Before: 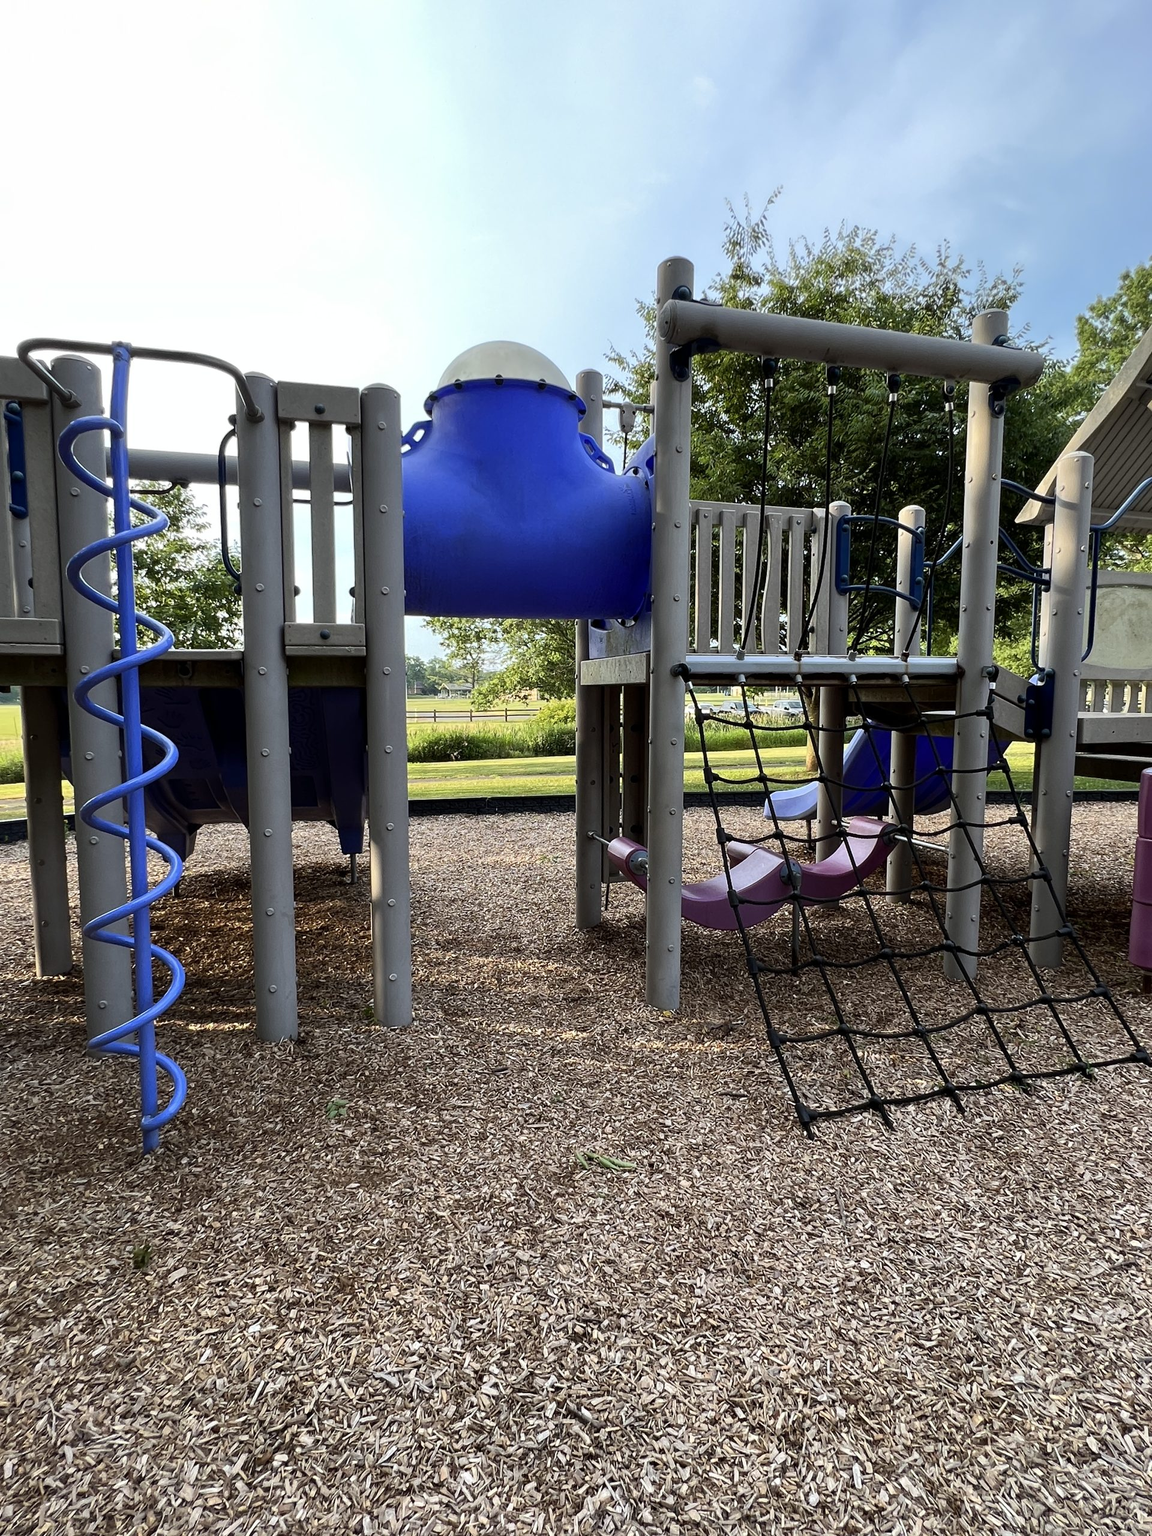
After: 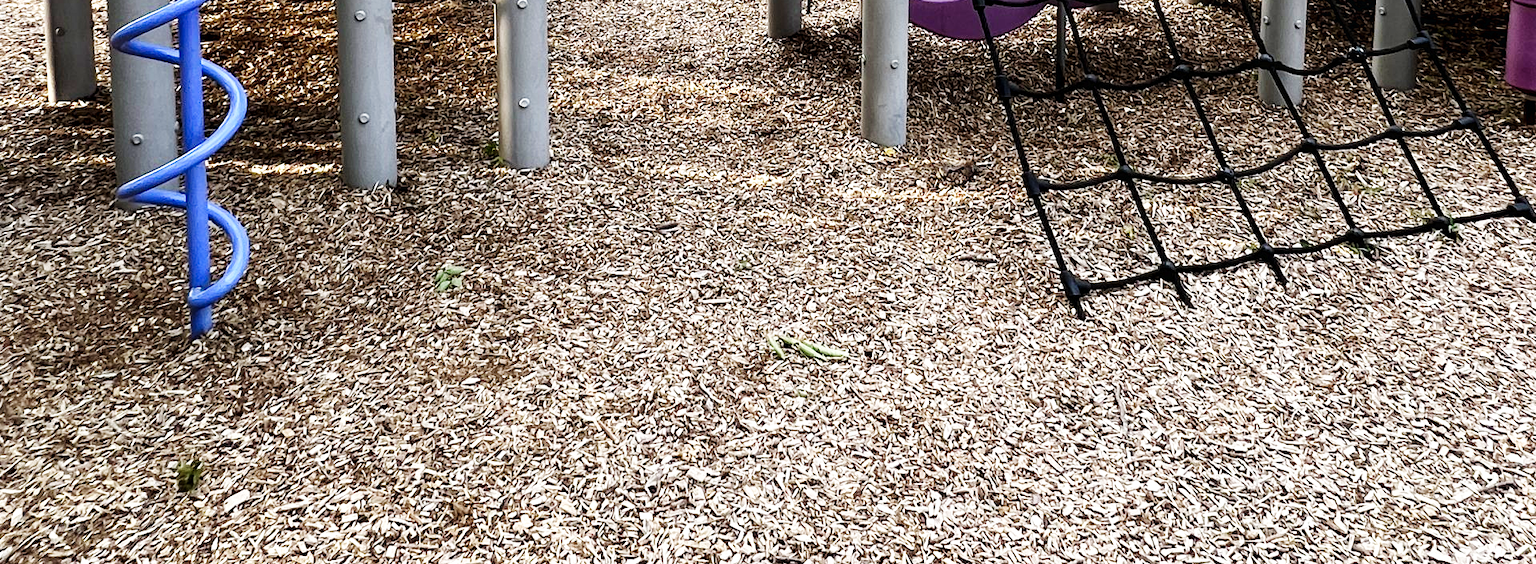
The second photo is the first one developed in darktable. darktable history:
local contrast: highlights 103%, shadows 101%, detail 119%, midtone range 0.2
crop and rotate: top 58.597%, bottom 13.842%
base curve: curves: ch0 [(0, 0.003) (0.001, 0.002) (0.006, 0.004) (0.02, 0.022) (0.048, 0.086) (0.094, 0.234) (0.162, 0.431) (0.258, 0.629) (0.385, 0.8) (0.548, 0.918) (0.751, 0.988) (1, 1)], preserve colors none
